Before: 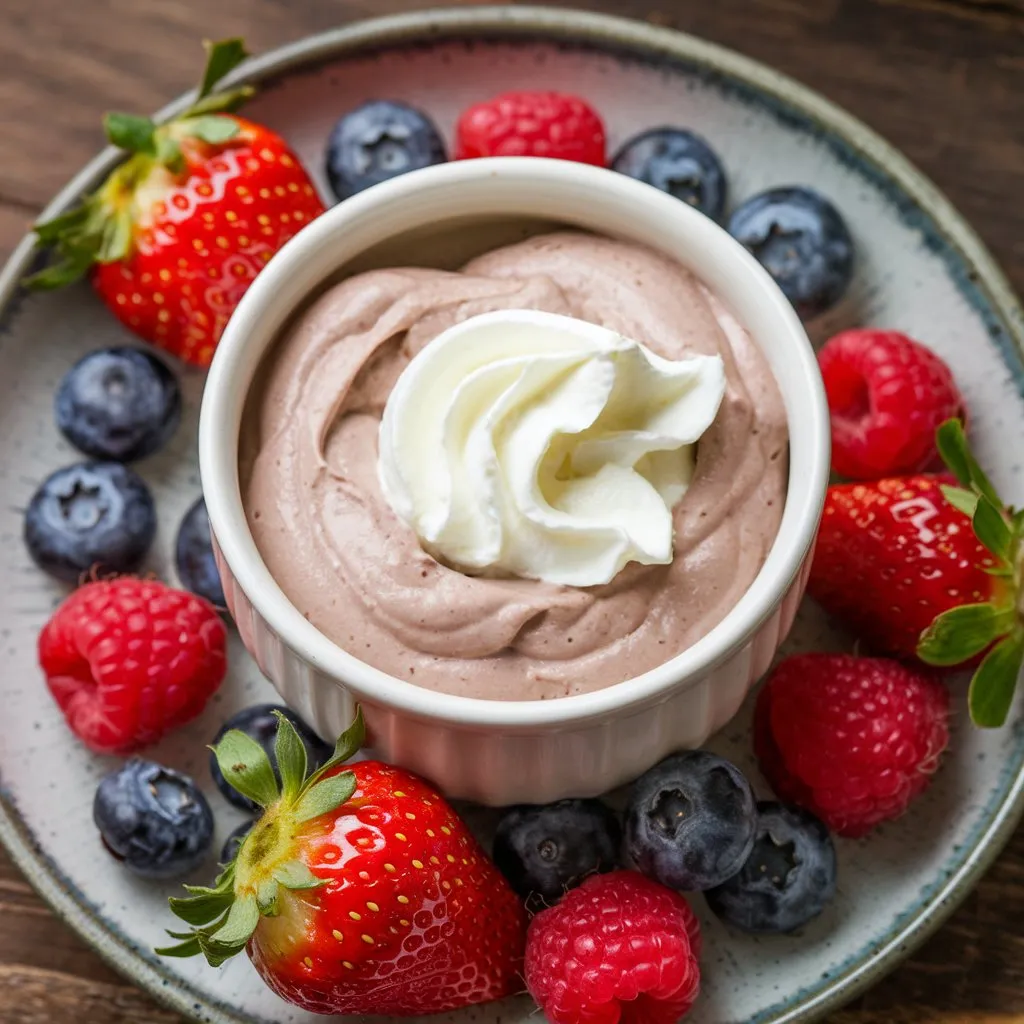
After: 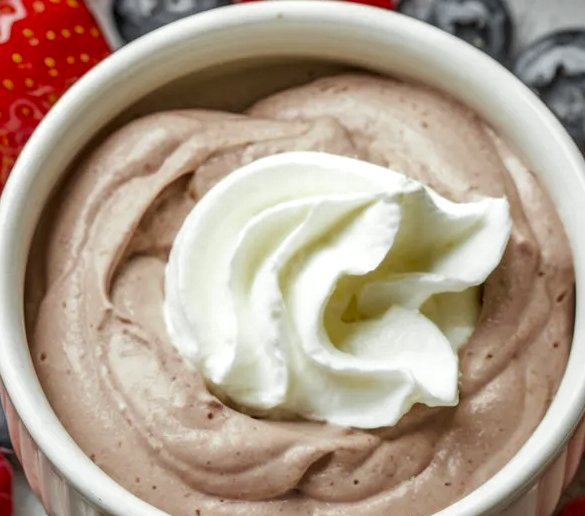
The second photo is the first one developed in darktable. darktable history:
crop: left 20.932%, top 15.471%, right 21.848%, bottom 34.081%
color correction: highlights a* -4.73, highlights b* 5.06, saturation 0.97
color zones: curves: ch0 [(0.004, 0.388) (0.125, 0.392) (0.25, 0.404) (0.375, 0.5) (0.5, 0.5) (0.625, 0.5) (0.75, 0.5) (0.875, 0.5)]; ch1 [(0, 0.5) (0.125, 0.5) (0.25, 0.5) (0.375, 0.124) (0.524, 0.124) (0.645, 0.128) (0.789, 0.132) (0.914, 0.096) (0.998, 0.068)]
local contrast: on, module defaults
